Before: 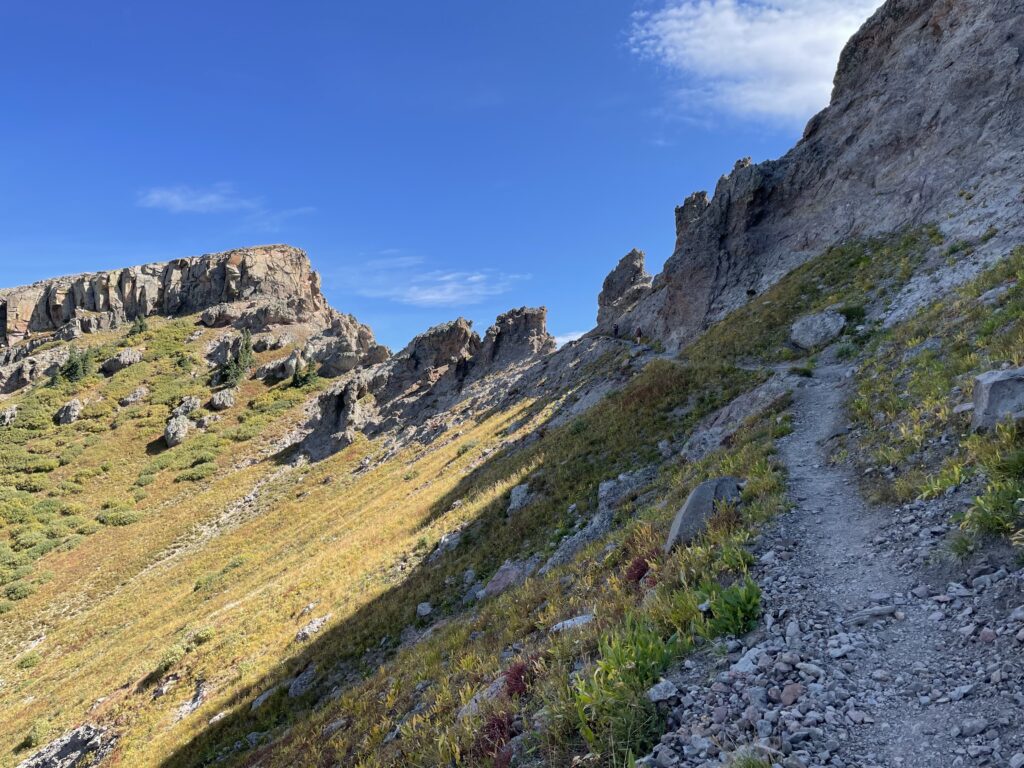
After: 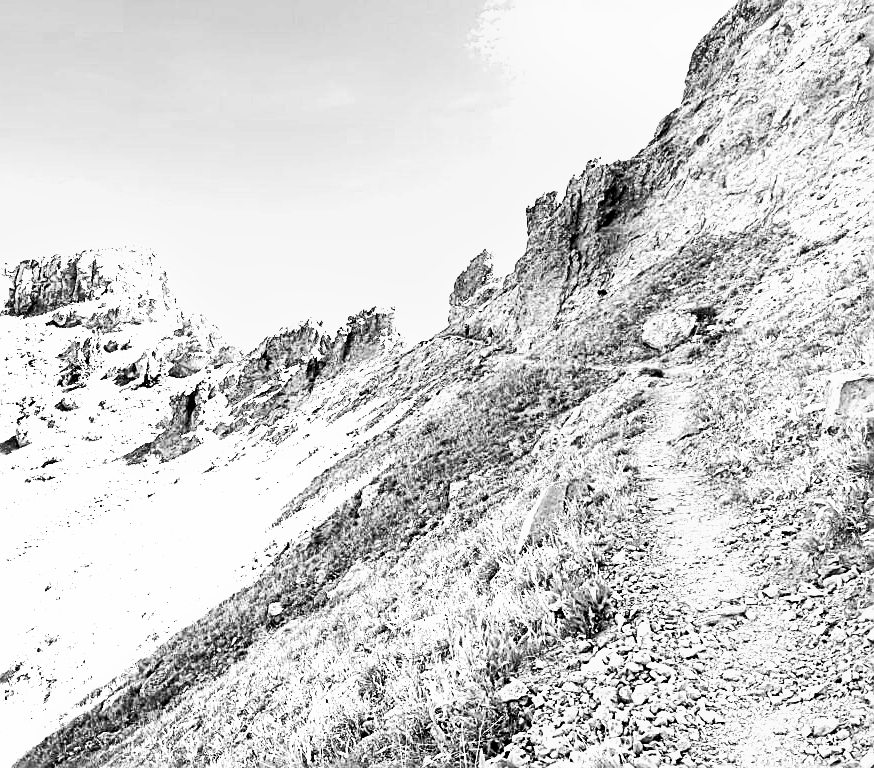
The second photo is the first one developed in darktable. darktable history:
color zones: curves: ch1 [(0, 0.153) (0.143, 0.15) (0.286, 0.151) (0.429, 0.152) (0.571, 0.152) (0.714, 0.151) (0.857, 0.151) (1, 0.153)]
shadows and highlights: radius 125.46, shadows 30.51, highlights -30.51, low approximation 0.01, soften with gaussian
crop and rotate: left 14.584%
contrast brightness saturation: contrast 0.2, brightness 0.16, saturation 0.22
exposure: black level correction 0.005, exposure 0.286 EV, compensate highlight preservation false
white balance: red 4.26, blue 1.802
sharpen: amount 0.901
monochrome: a 32, b 64, size 2.3
